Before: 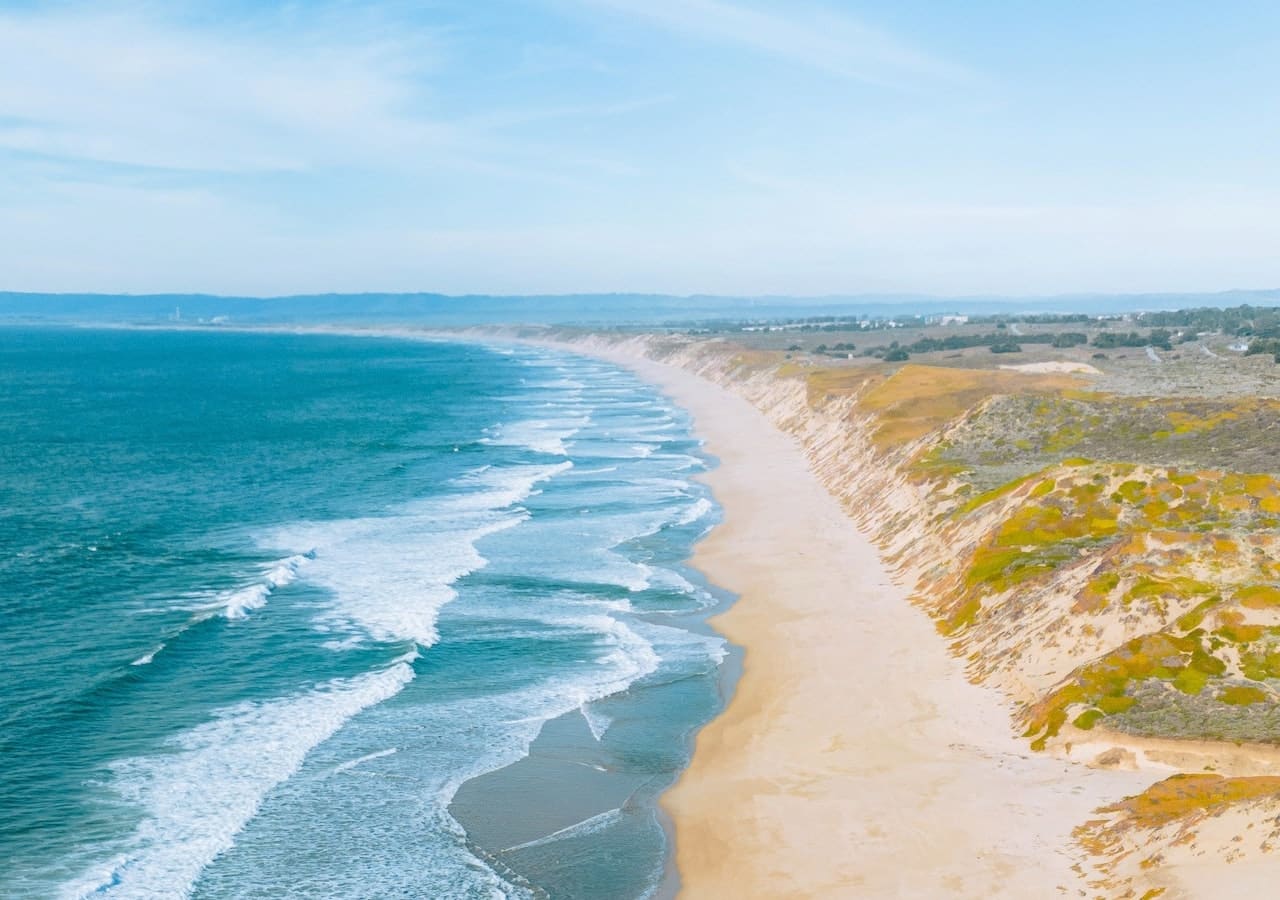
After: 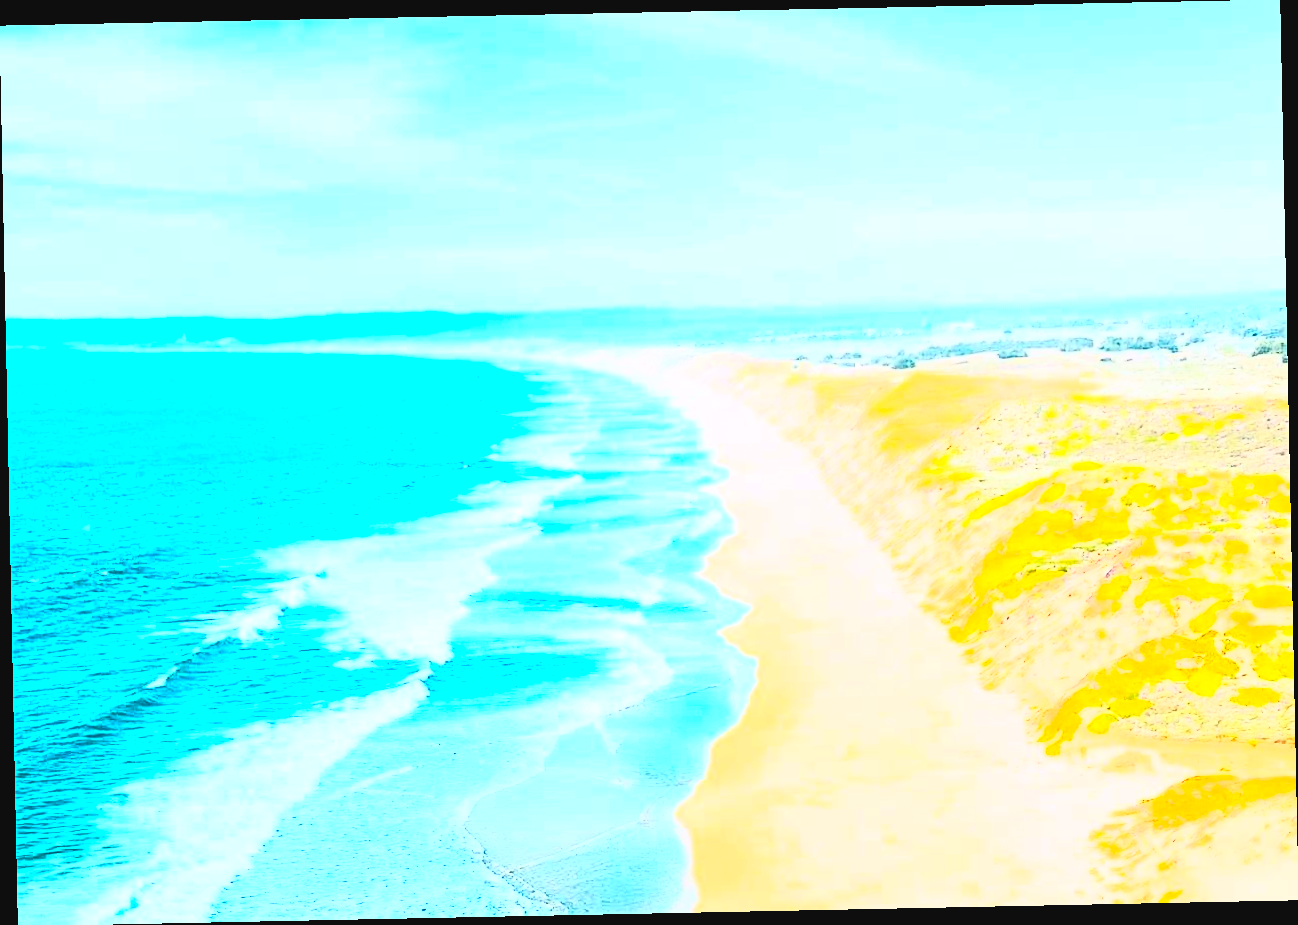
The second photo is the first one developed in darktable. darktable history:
filmic rgb: black relative exposure -7.65 EV, white relative exposure 4.56 EV, hardness 3.61, color science v6 (2022)
sharpen: on, module defaults
tone curve: color space Lab, linked channels, preserve colors none
exposure: black level correction 0.001, exposure 0.5 EV, compensate exposure bias true, compensate highlight preservation false
contrast brightness saturation: contrast 1, brightness 1, saturation 1
rotate and perspective: rotation -1.17°, automatic cropping off
